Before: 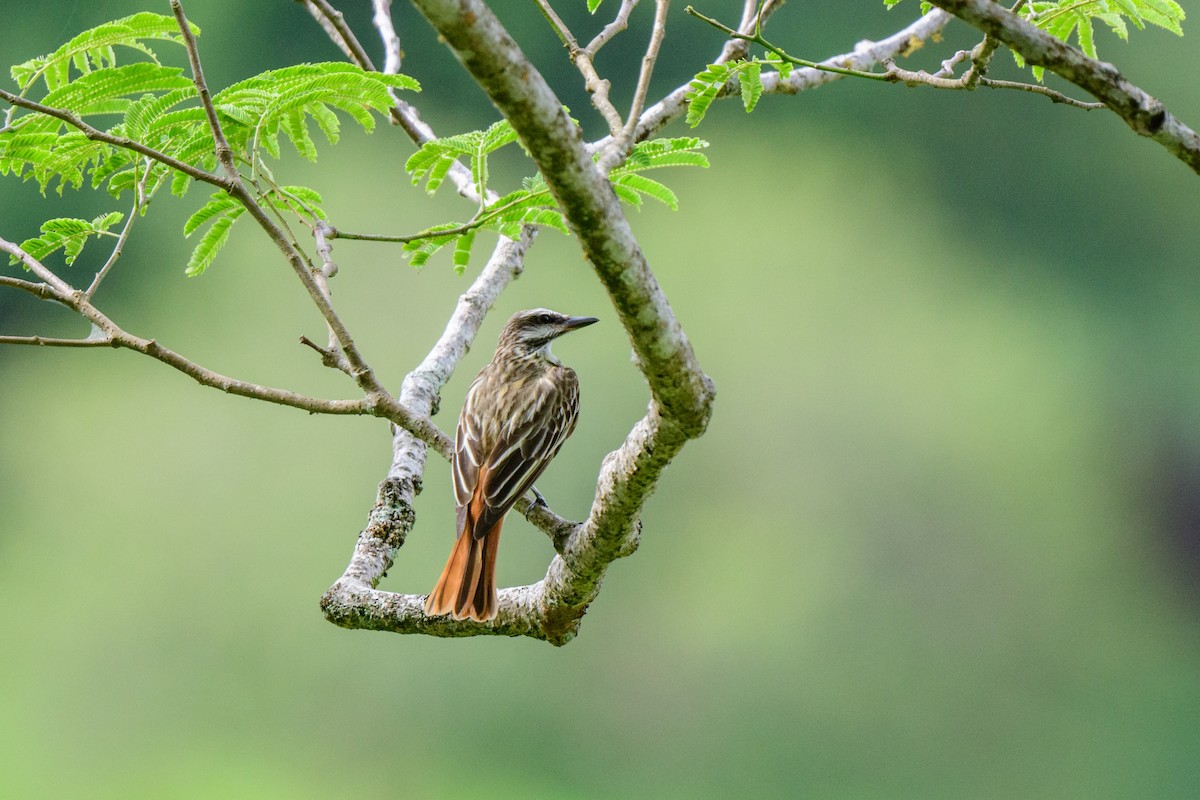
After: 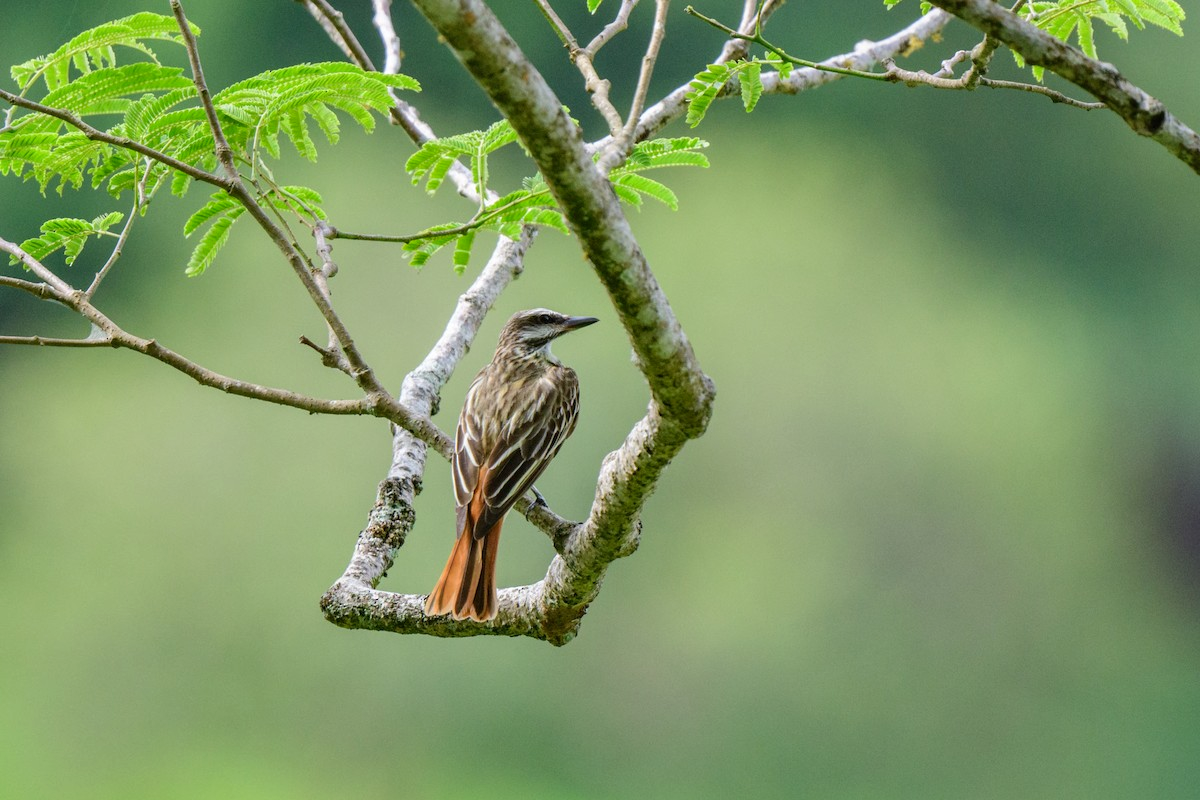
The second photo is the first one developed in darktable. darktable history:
exposure: black level correction 0, exposure 0 EV, compensate highlight preservation false
shadows and highlights: low approximation 0.01, soften with gaussian
